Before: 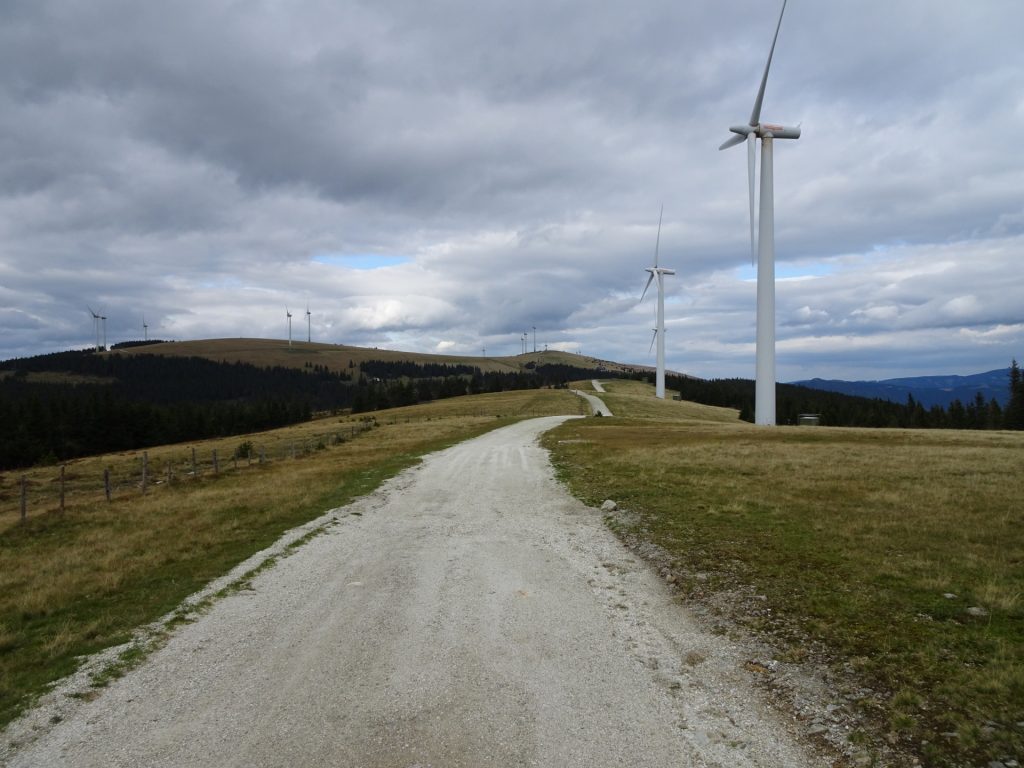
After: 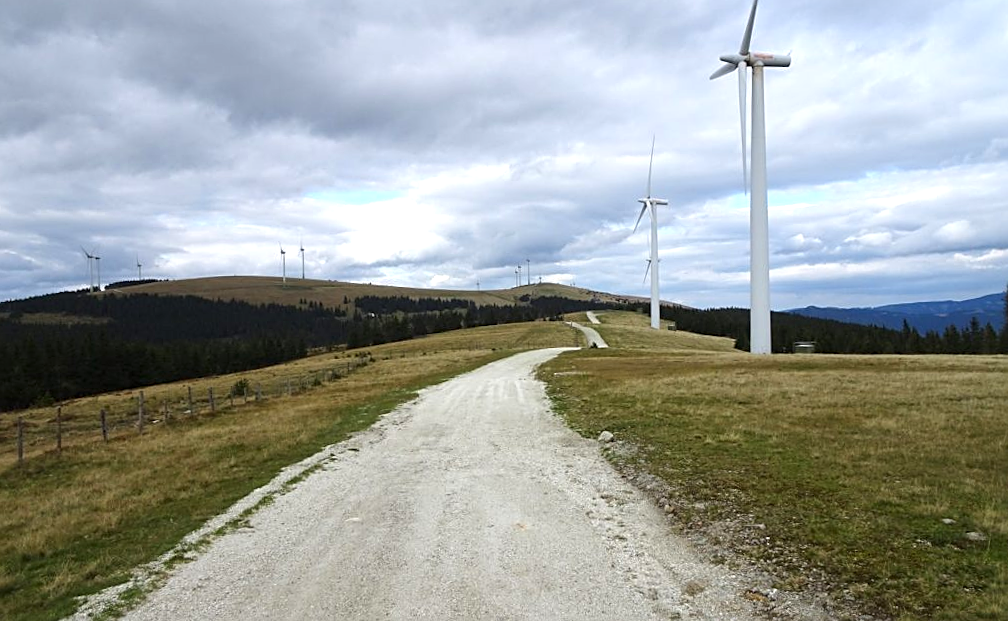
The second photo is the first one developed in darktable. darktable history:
crop: top 7.625%, bottom 8.027%
exposure: black level correction 0, exposure 0.7 EV, compensate exposure bias true, compensate highlight preservation false
rotate and perspective: rotation -1°, crop left 0.011, crop right 0.989, crop top 0.025, crop bottom 0.975
sharpen: on, module defaults
